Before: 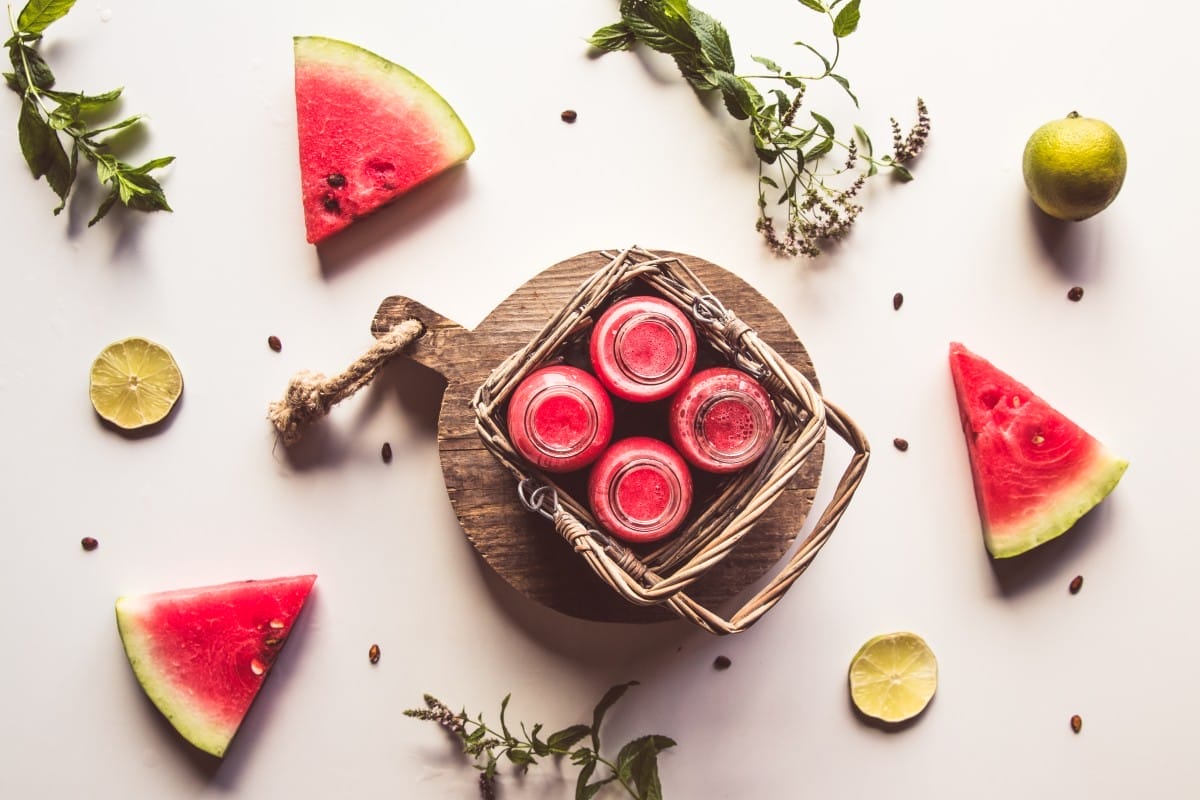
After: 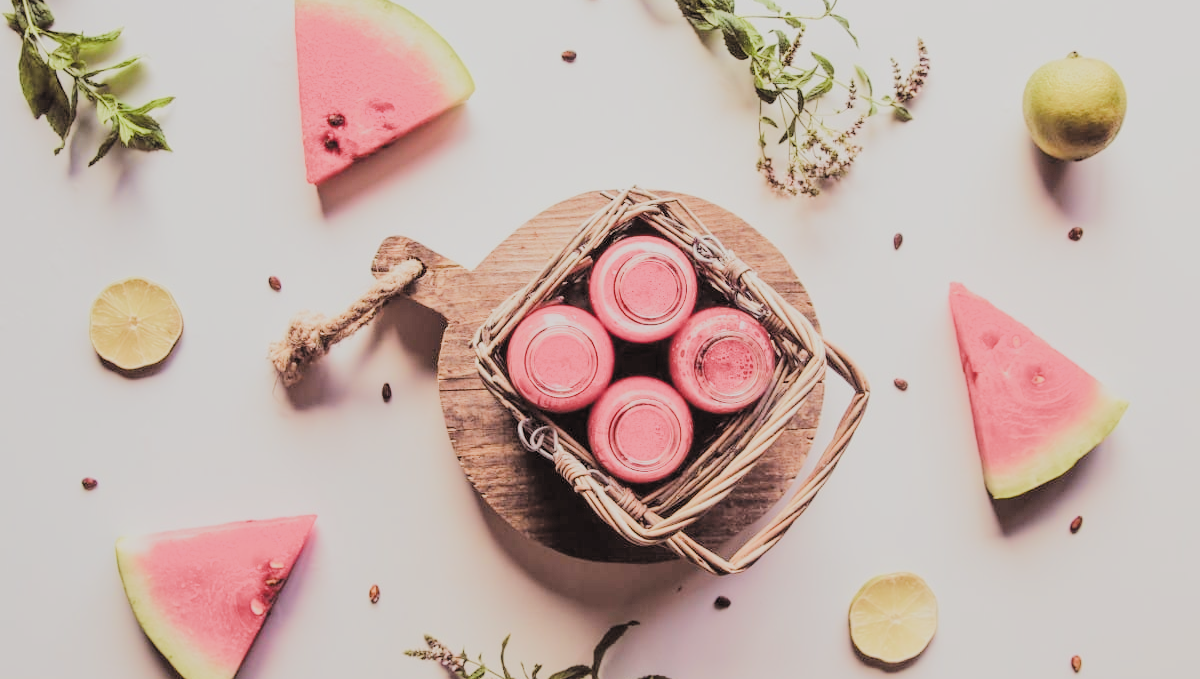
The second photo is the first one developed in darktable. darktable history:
tone equalizer: -7 EV 0.151 EV, -6 EV 0.604 EV, -5 EV 1.15 EV, -4 EV 1.33 EV, -3 EV 1.14 EV, -2 EV 0.6 EV, -1 EV 0.164 EV, edges refinement/feathering 500, mask exposure compensation -1.57 EV, preserve details no
crop: top 7.585%, bottom 7.477%
filmic rgb: black relative exposure -4.76 EV, white relative exposure 4.03 EV, hardness 2.83, color science v4 (2020), contrast in shadows soft, contrast in highlights soft
